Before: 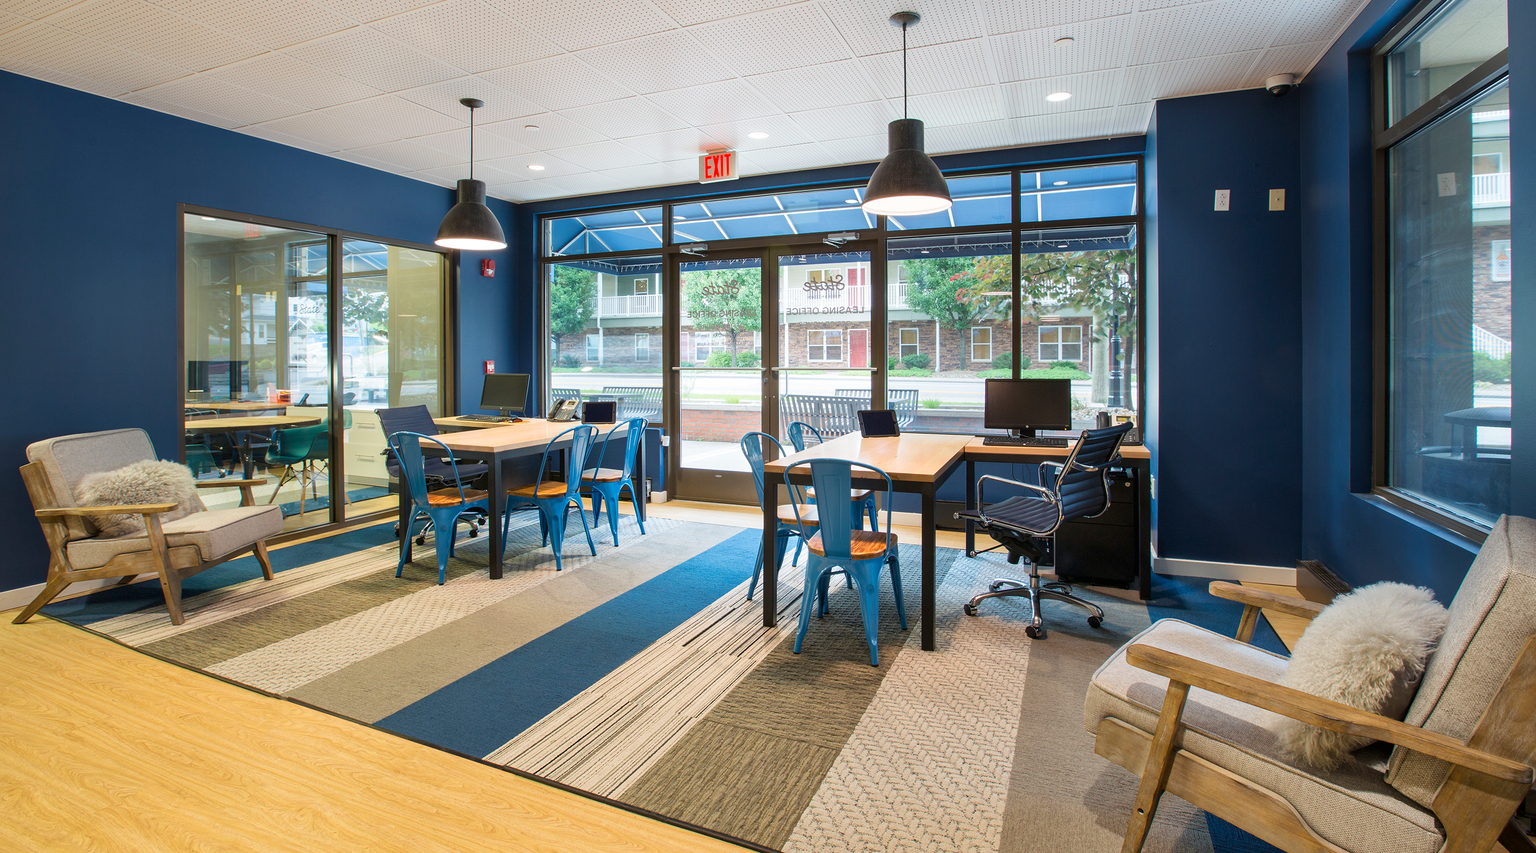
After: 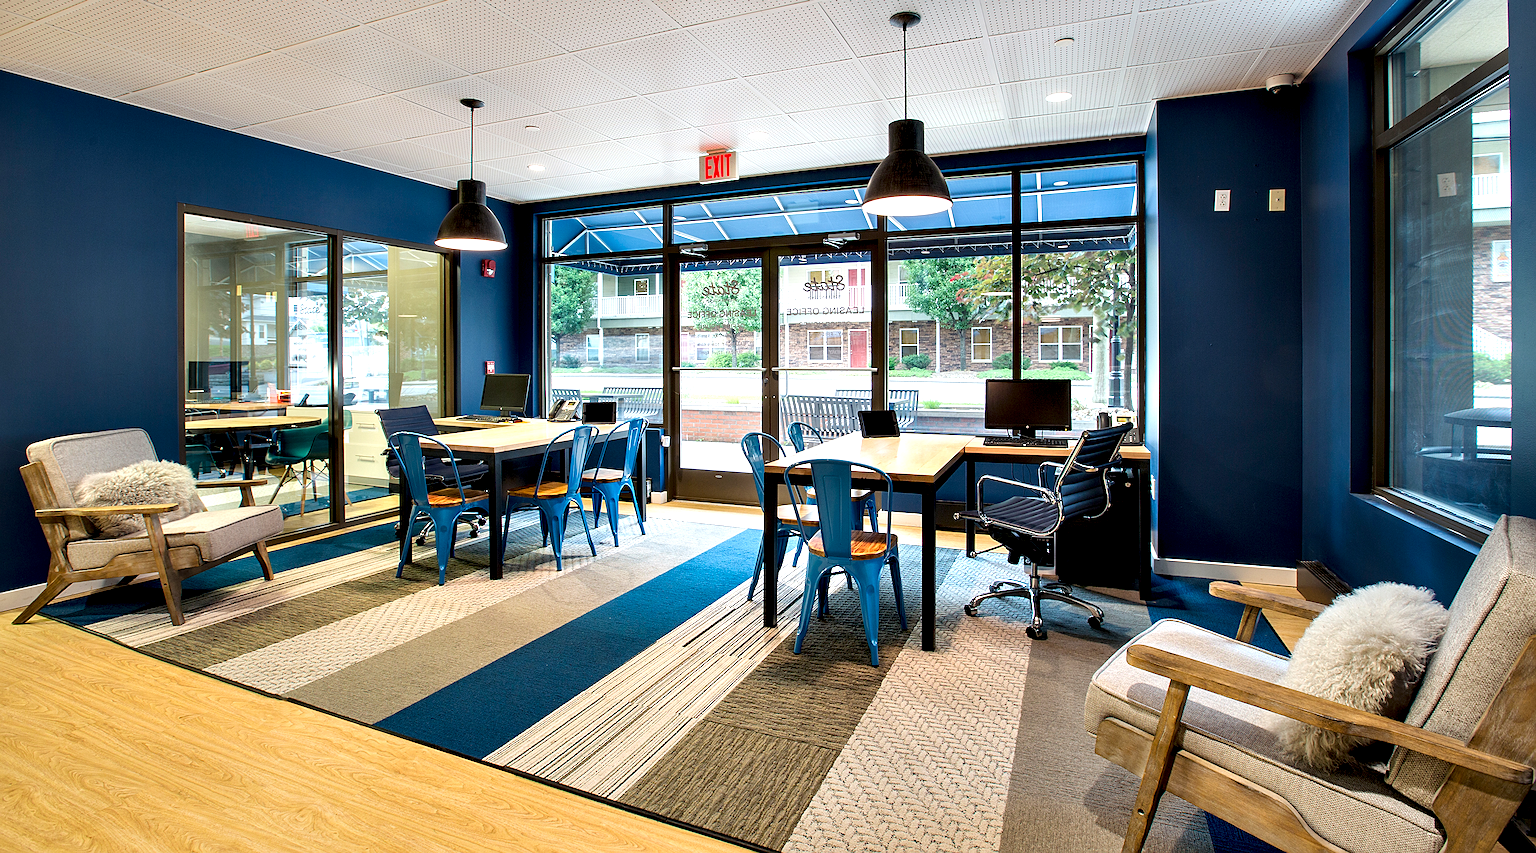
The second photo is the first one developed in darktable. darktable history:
sharpen: on, module defaults
contrast equalizer: y [[0.6 ×6], [0.55 ×6], [0 ×6], [0 ×6], [0 ×6]]
